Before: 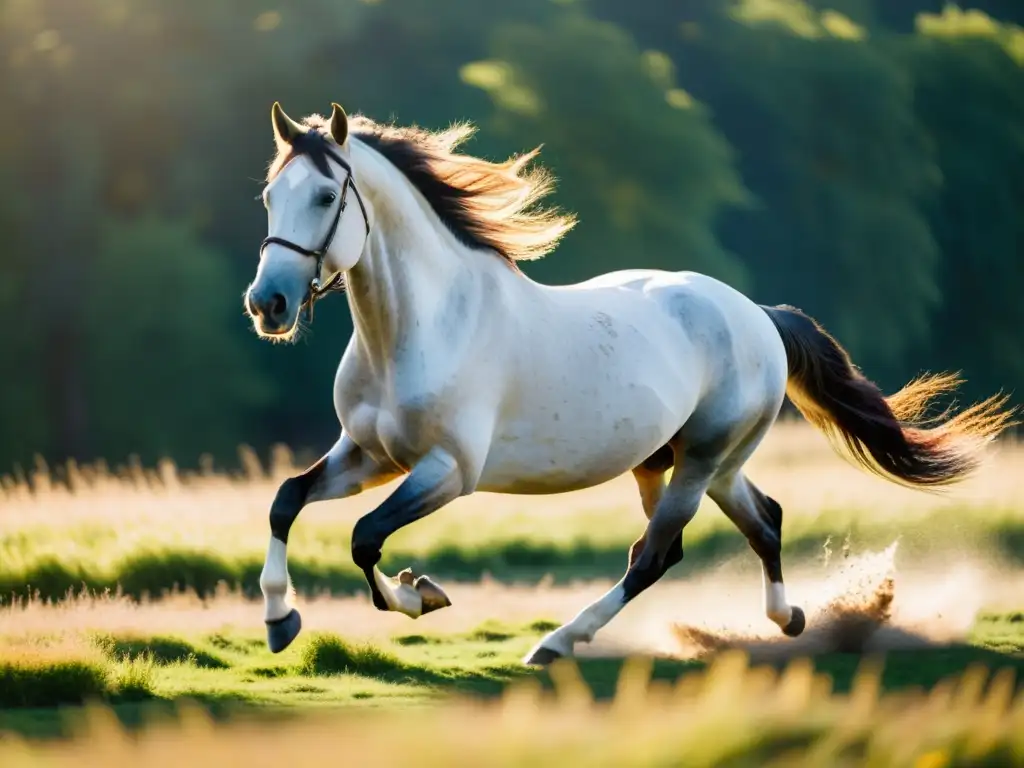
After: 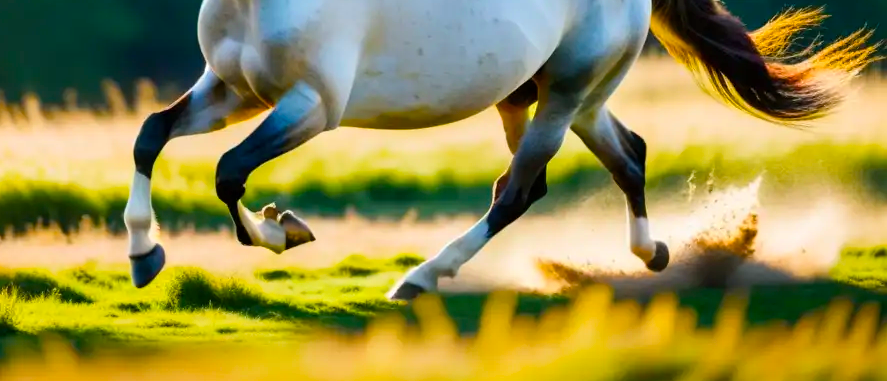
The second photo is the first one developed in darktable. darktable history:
crop and rotate: left 13.309%, top 47.596%, bottom 2.772%
color balance rgb: shadows lift › hue 87.96°, linear chroma grading › global chroma 14.404%, perceptual saturation grading › global saturation 30.461%, global vibrance 20%
